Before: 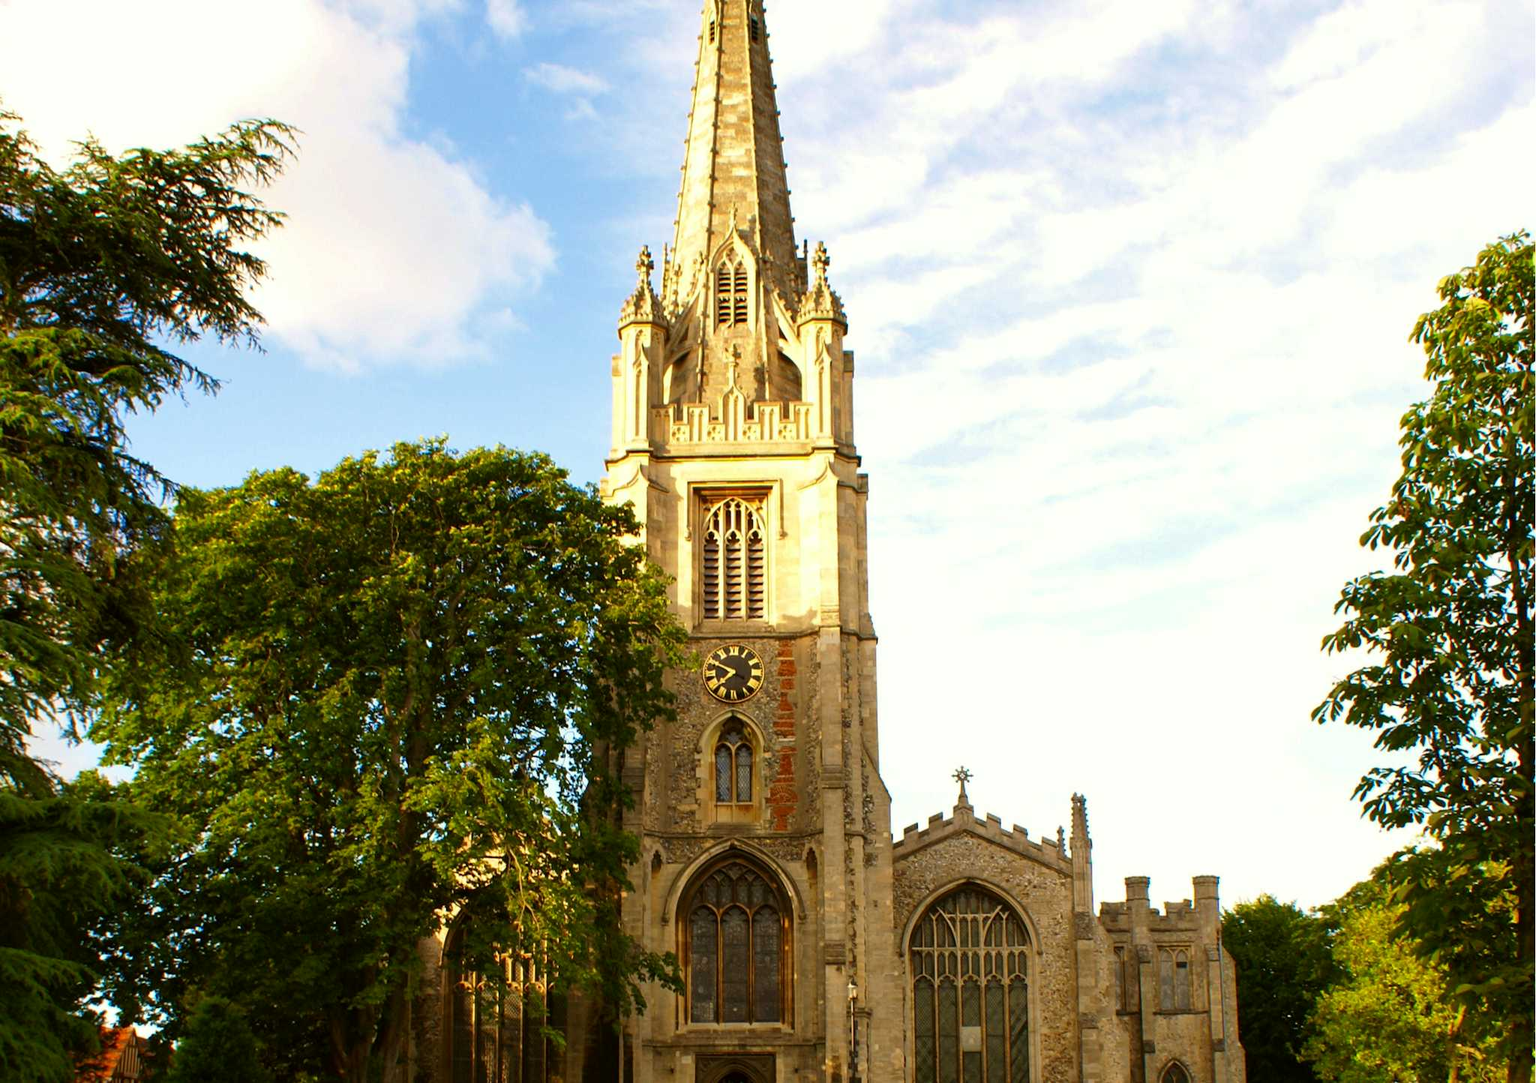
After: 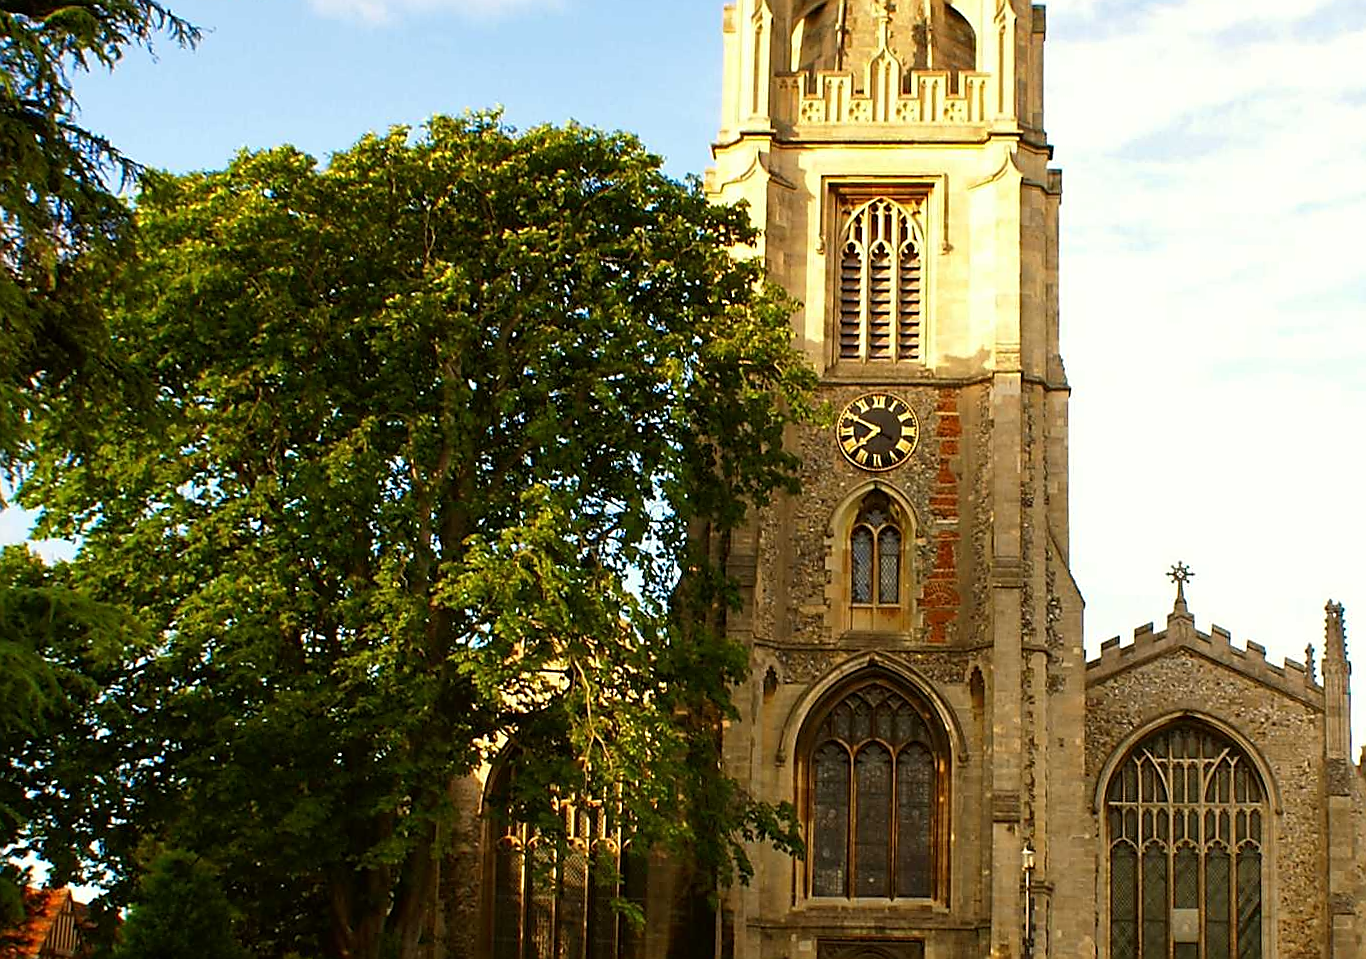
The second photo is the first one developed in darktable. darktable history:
sharpen: radius 1.41, amount 1.237, threshold 0.814
crop and rotate: angle -1.08°, left 3.578%, top 31.766%, right 27.95%
